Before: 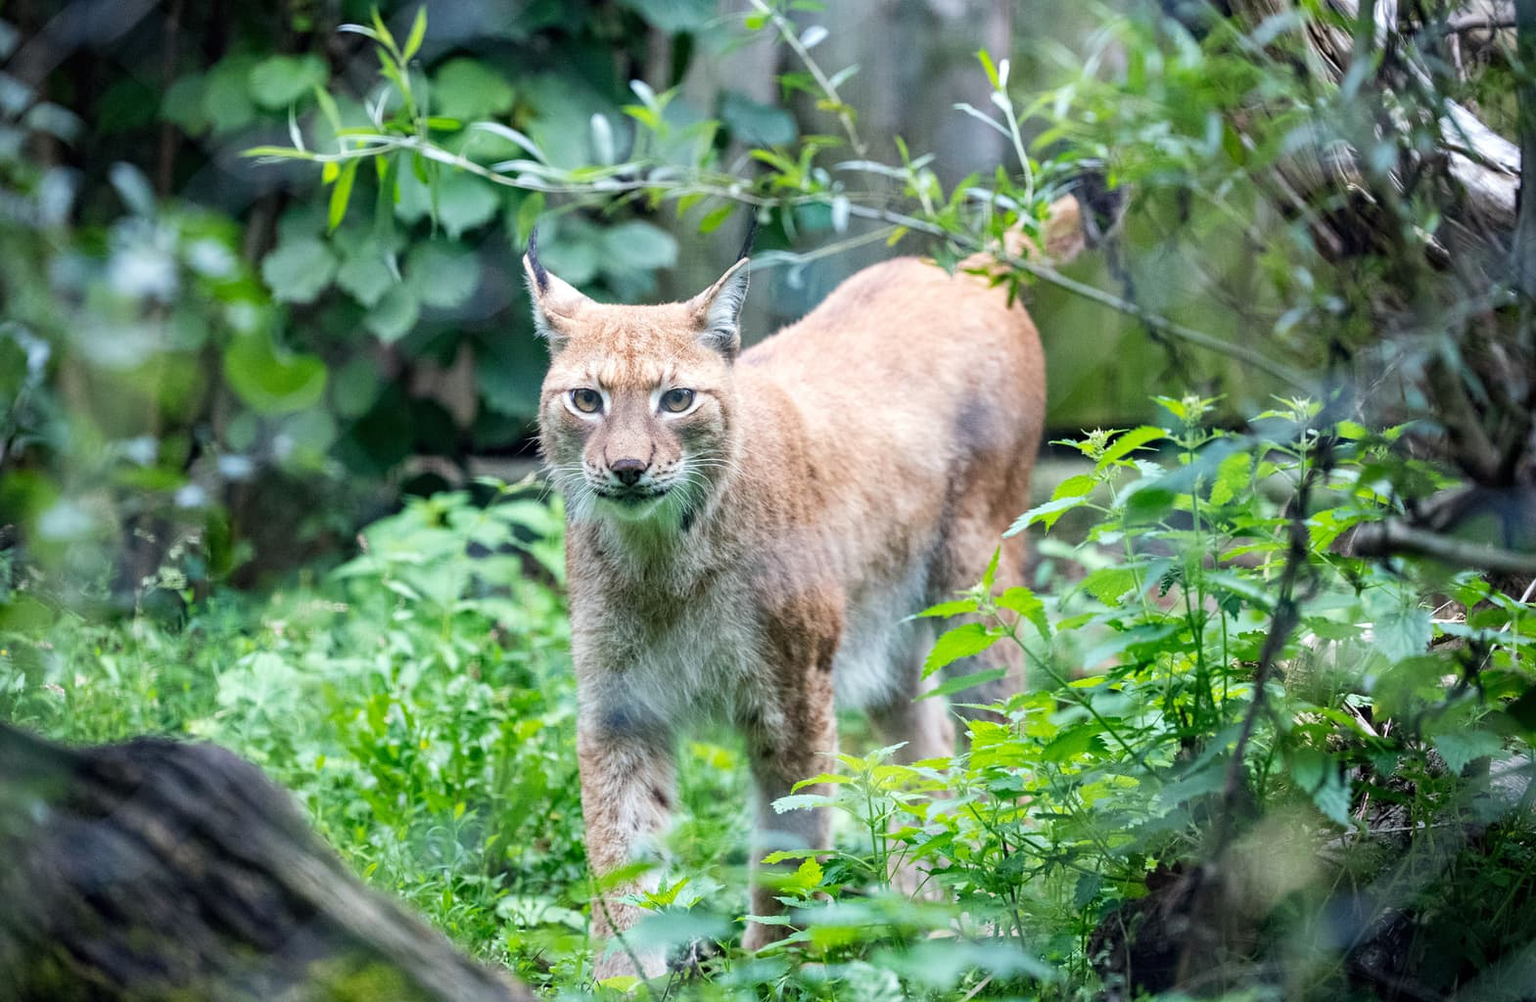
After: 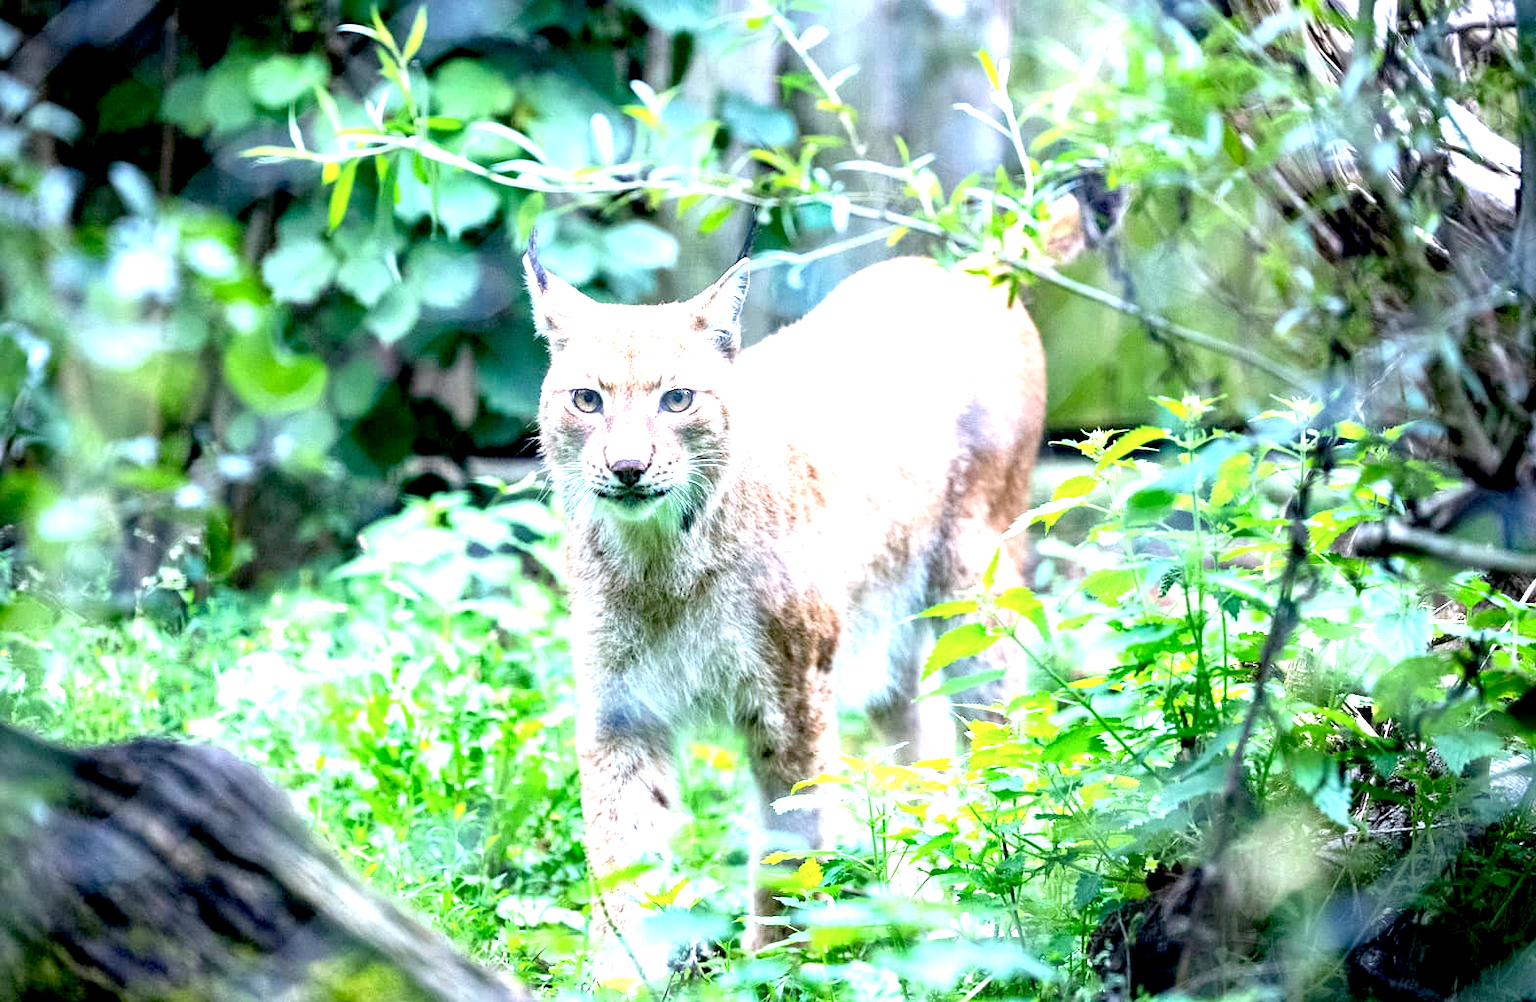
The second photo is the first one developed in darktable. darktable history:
color calibration: illuminant as shot in camera, x 0.358, y 0.373, temperature 4628.91 K
exposure: black level correction 0.009, exposure 1.425 EV, compensate highlight preservation false
